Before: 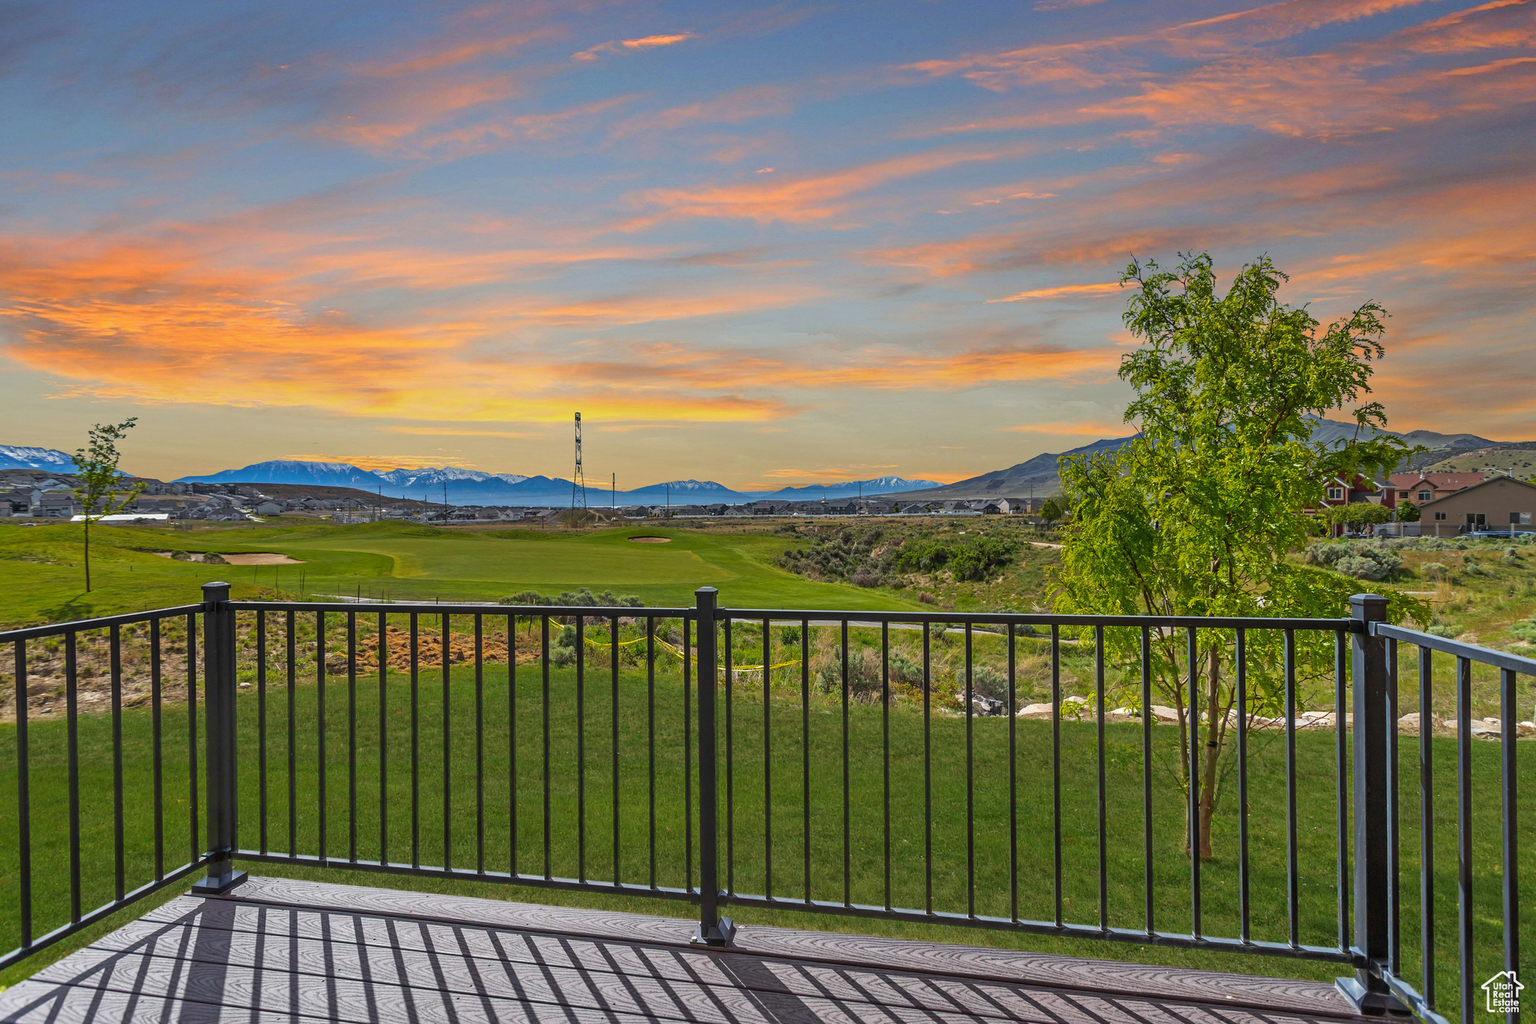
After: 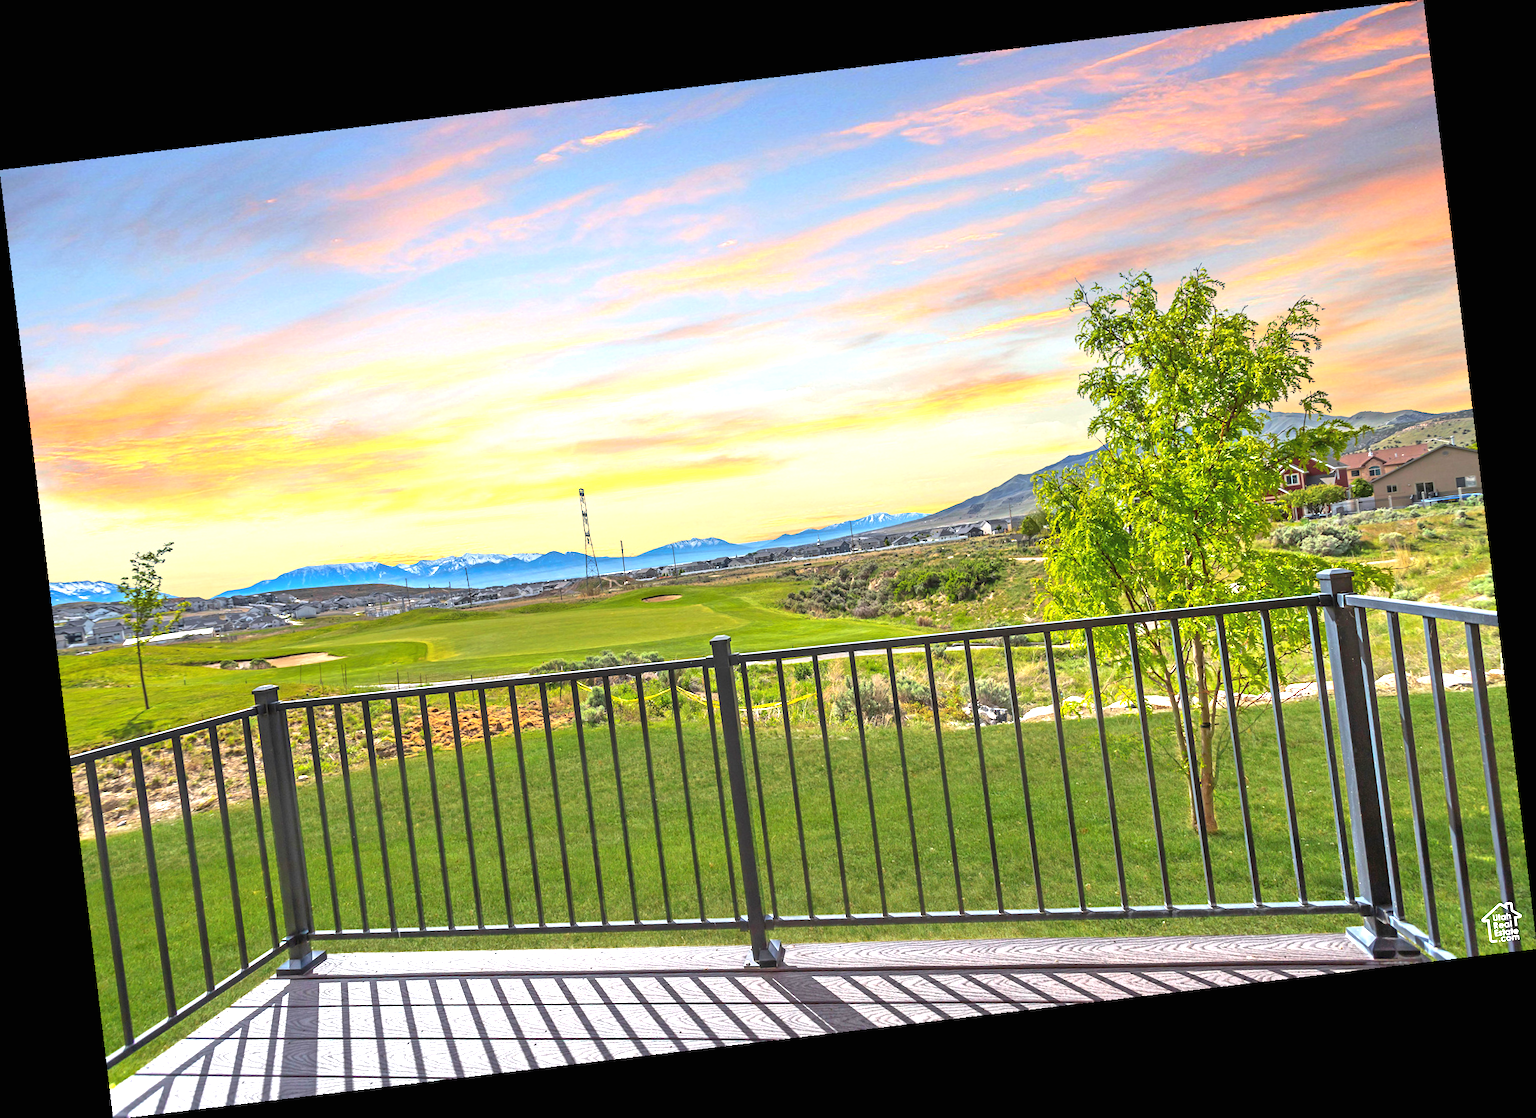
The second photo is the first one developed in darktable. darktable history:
exposure: black level correction 0, exposure 1.4 EV, compensate highlight preservation false
rotate and perspective: rotation -6.83°, automatic cropping off
